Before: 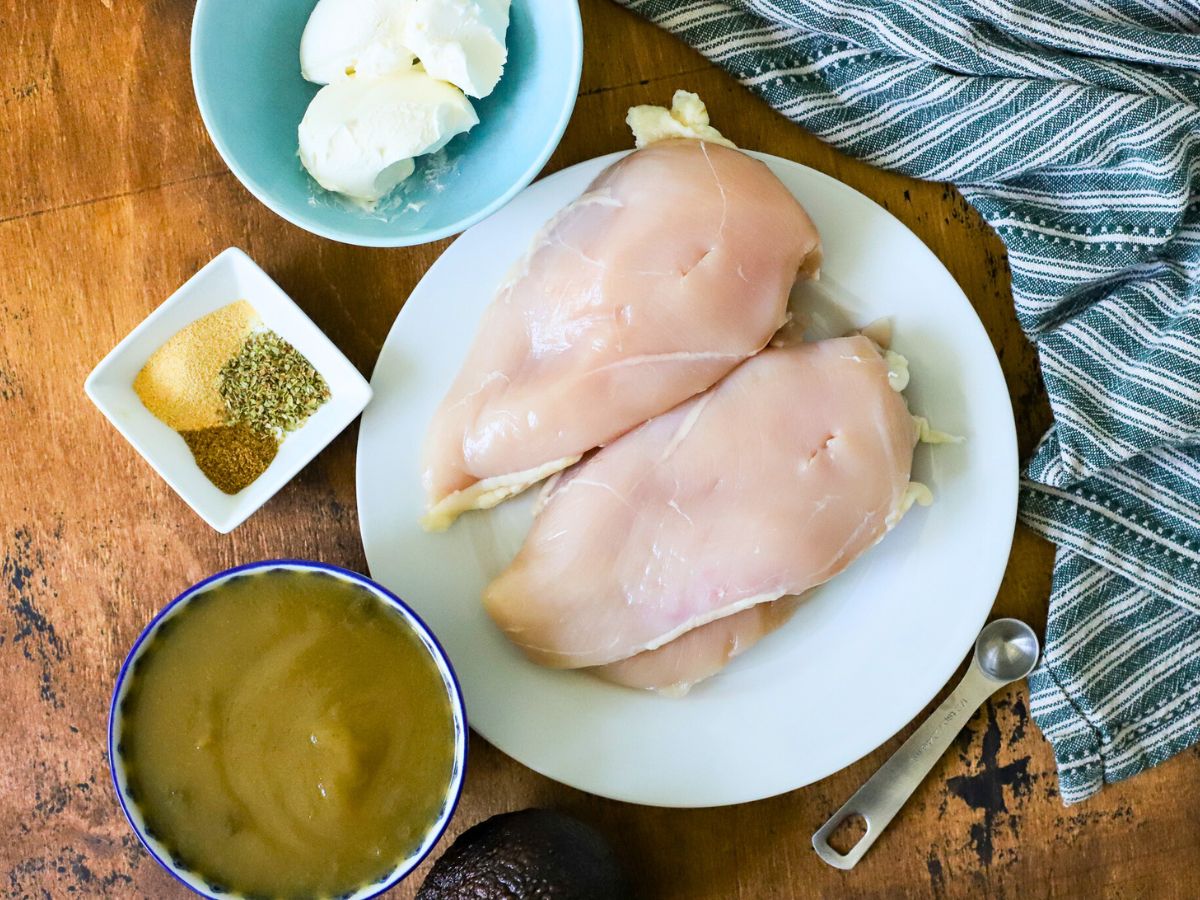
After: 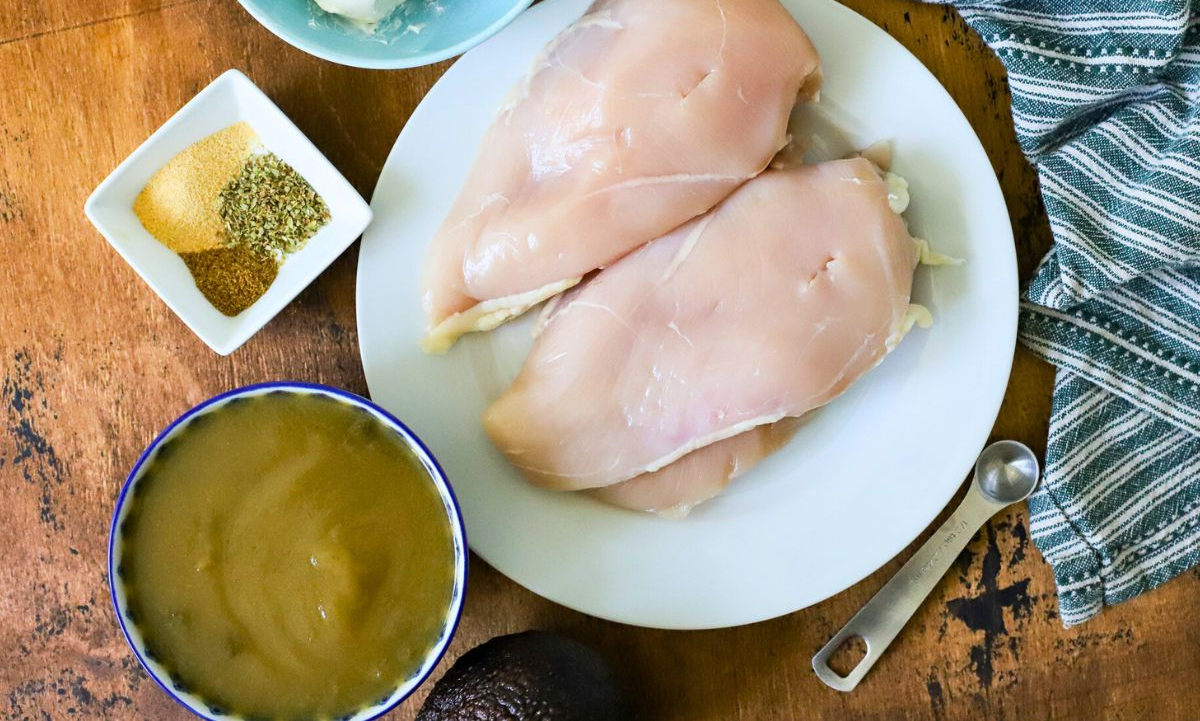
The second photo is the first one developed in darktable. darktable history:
crop and rotate: top 19.87%
